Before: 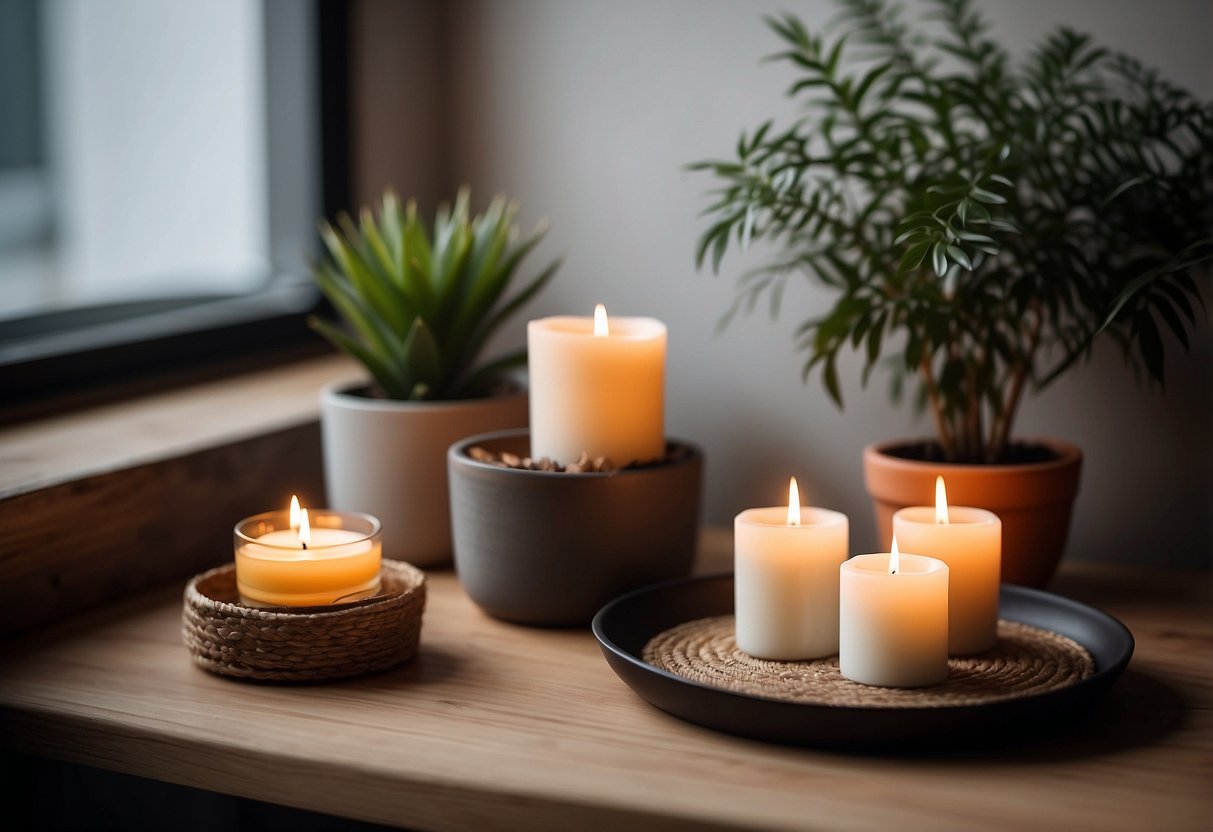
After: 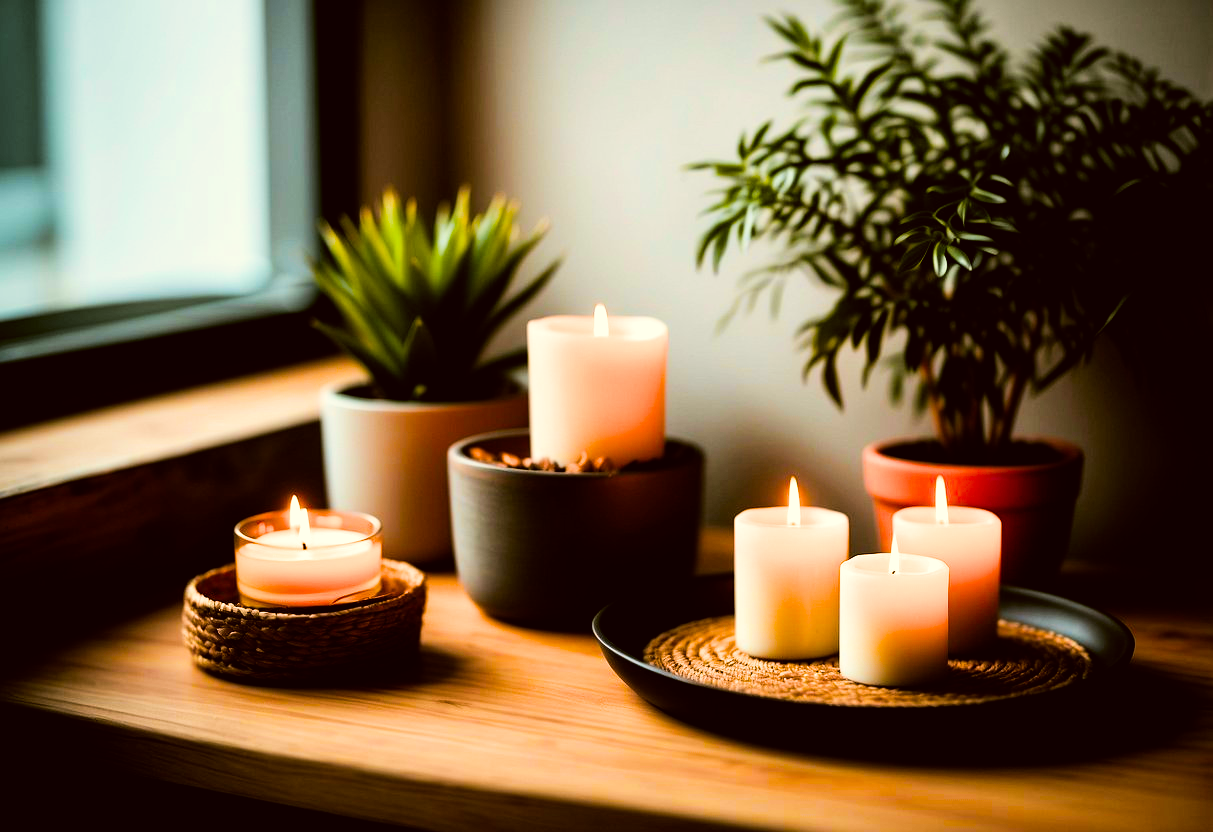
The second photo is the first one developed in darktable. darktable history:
filmic rgb: black relative exposure -5 EV, hardness 2.88, contrast 1.2, highlights saturation mix -30%
color balance rgb: linear chroma grading › highlights 100%, linear chroma grading › global chroma 23.41%, perceptual saturation grading › global saturation 35.38%, hue shift -10.68°, perceptual brilliance grading › highlights 47.25%, perceptual brilliance grading › mid-tones 22.2%, perceptual brilliance grading › shadows -5.93%
color correction: highlights a* -1.43, highlights b* 10.12, shadows a* 0.395, shadows b* 19.35
